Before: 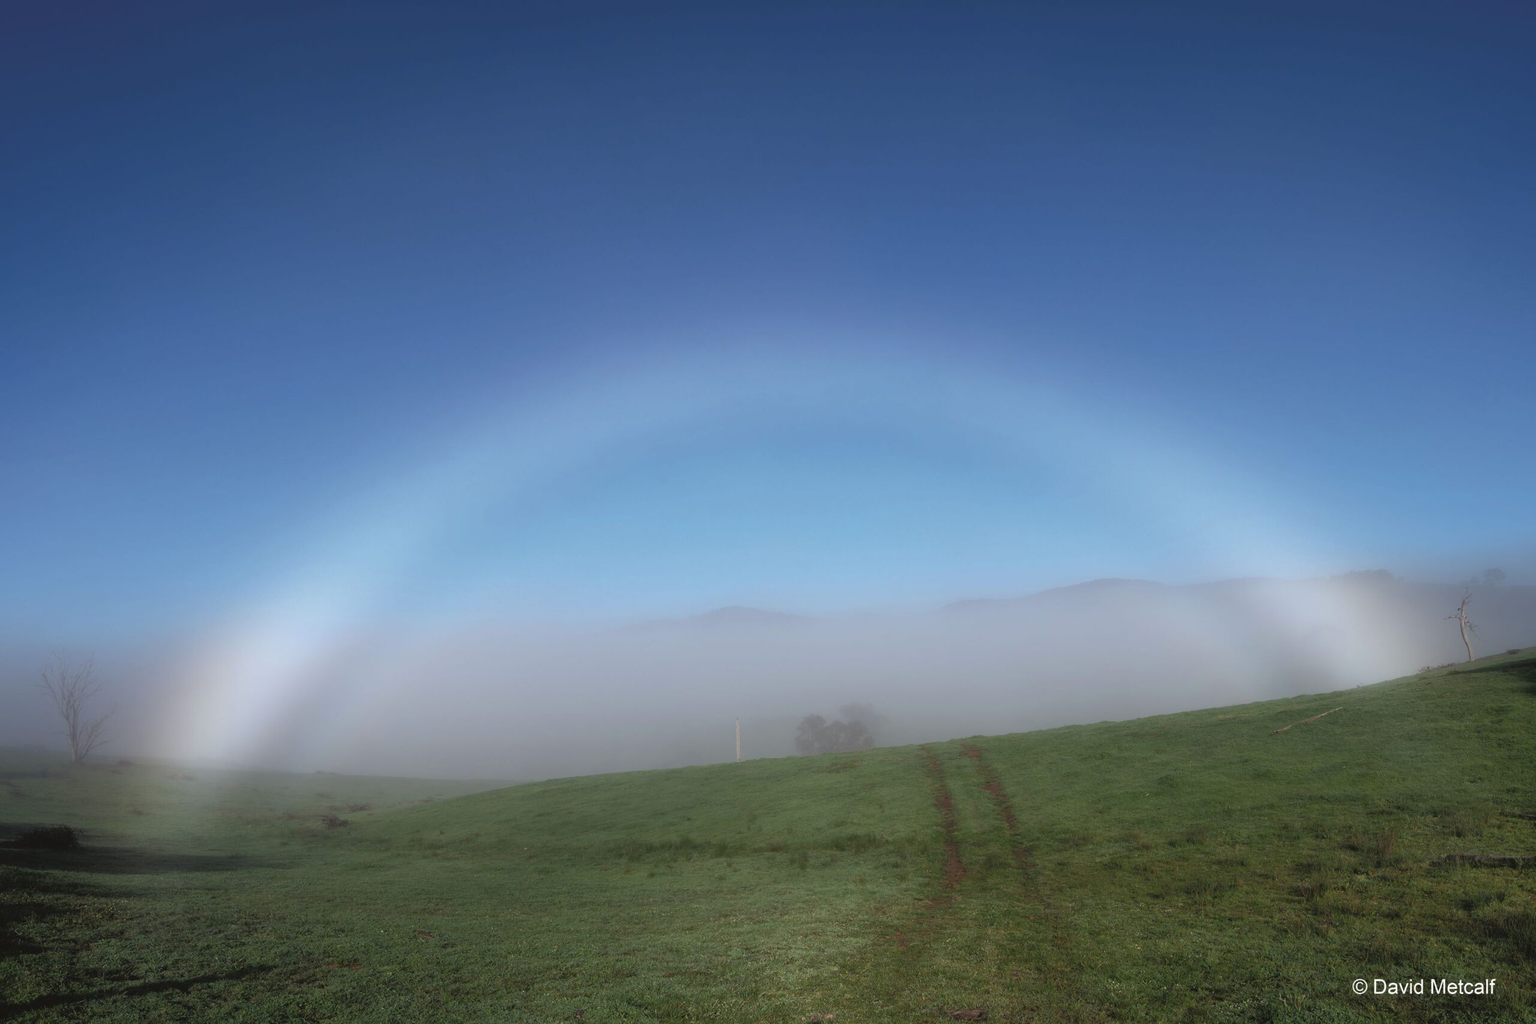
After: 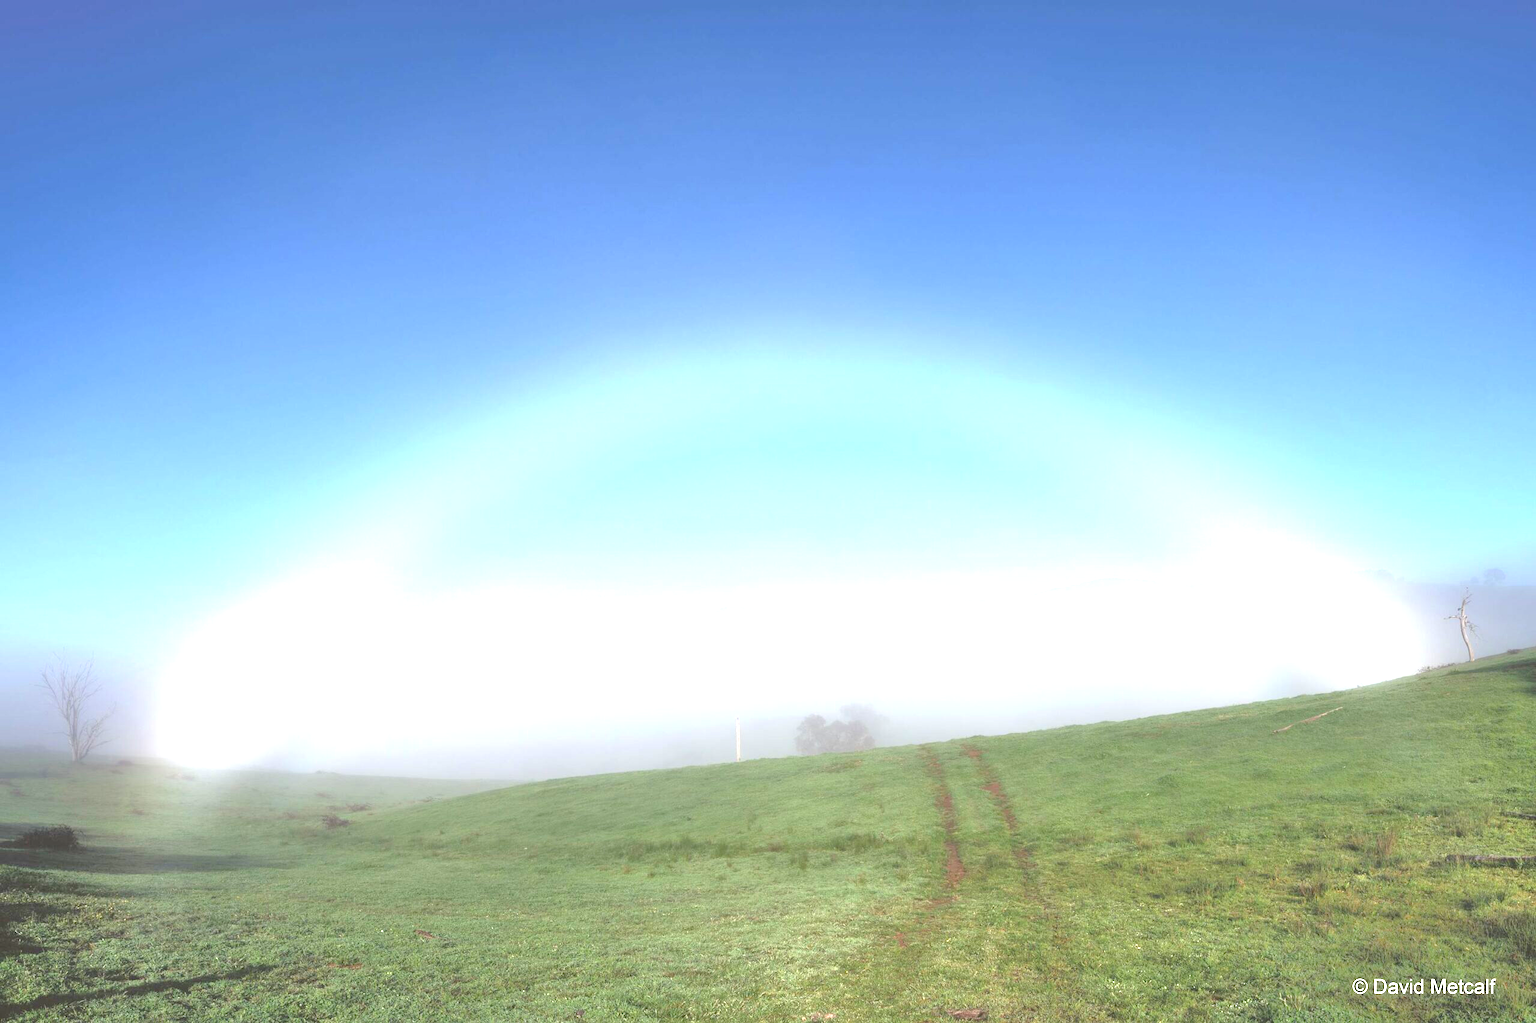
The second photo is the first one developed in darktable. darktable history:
tone equalizer: -7 EV 0.15 EV, -6 EV 0.6 EV, -5 EV 1.15 EV, -4 EV 1.33 EV, -3 EV 1.15 EV, -2 EV 0.6 EV, -1 EV 0.15 EV, mask exposure compensation -0.5 EV
exposure: black level correction 0, exposure 1.7 EV, compensate exposure bias true, compensate highlight preservation false
